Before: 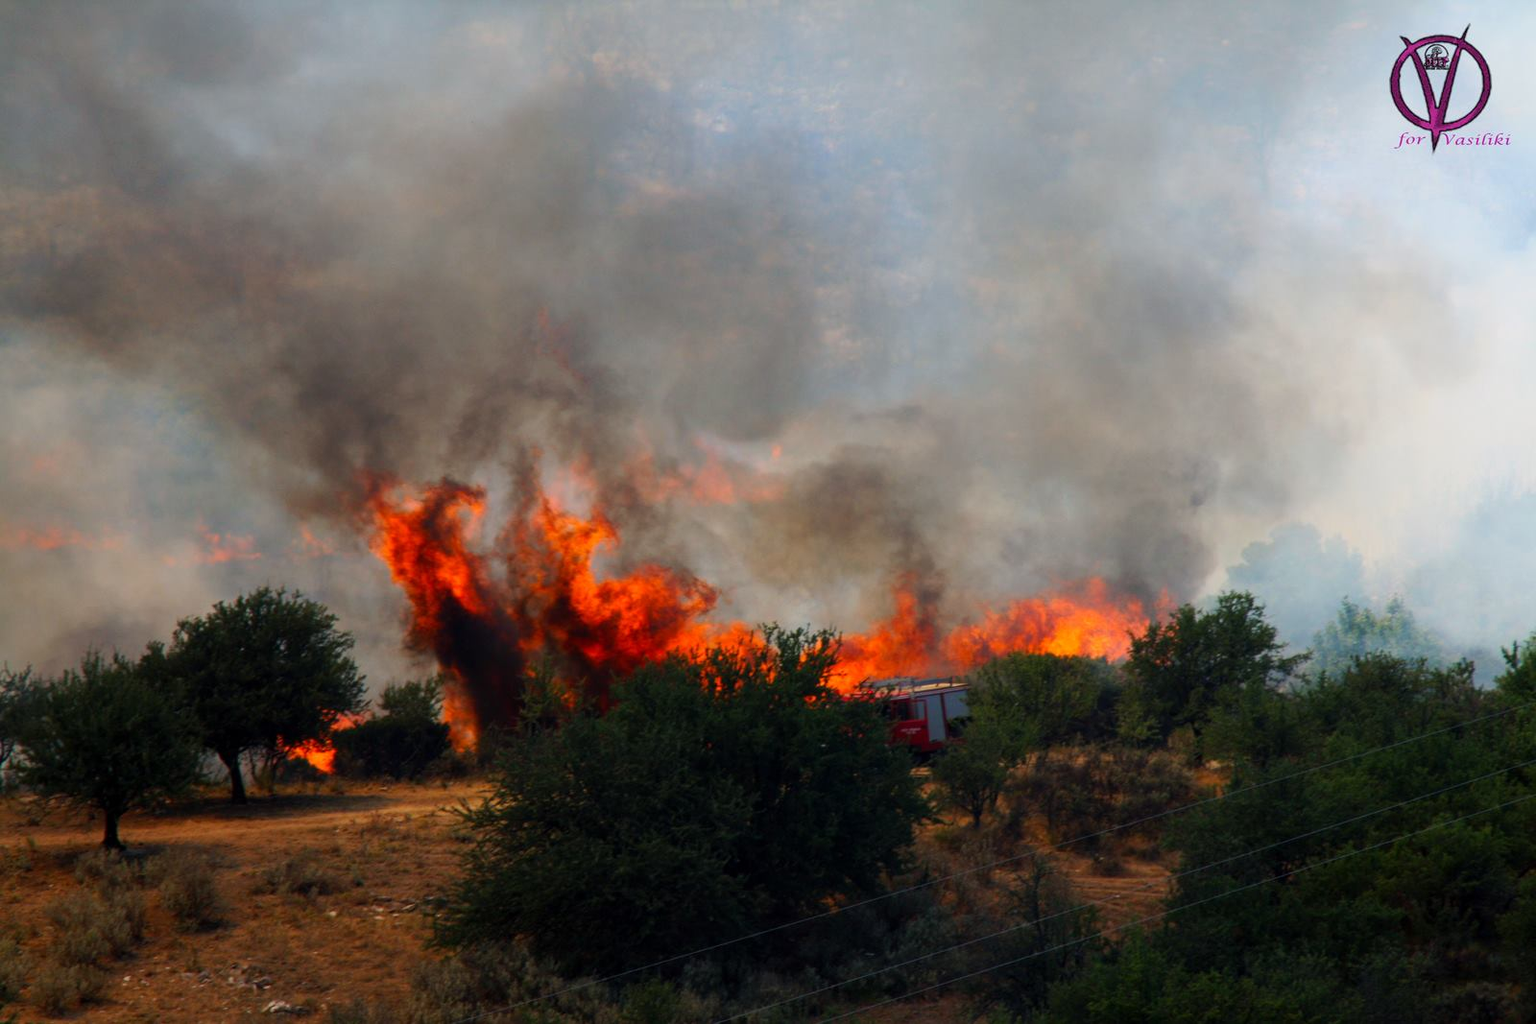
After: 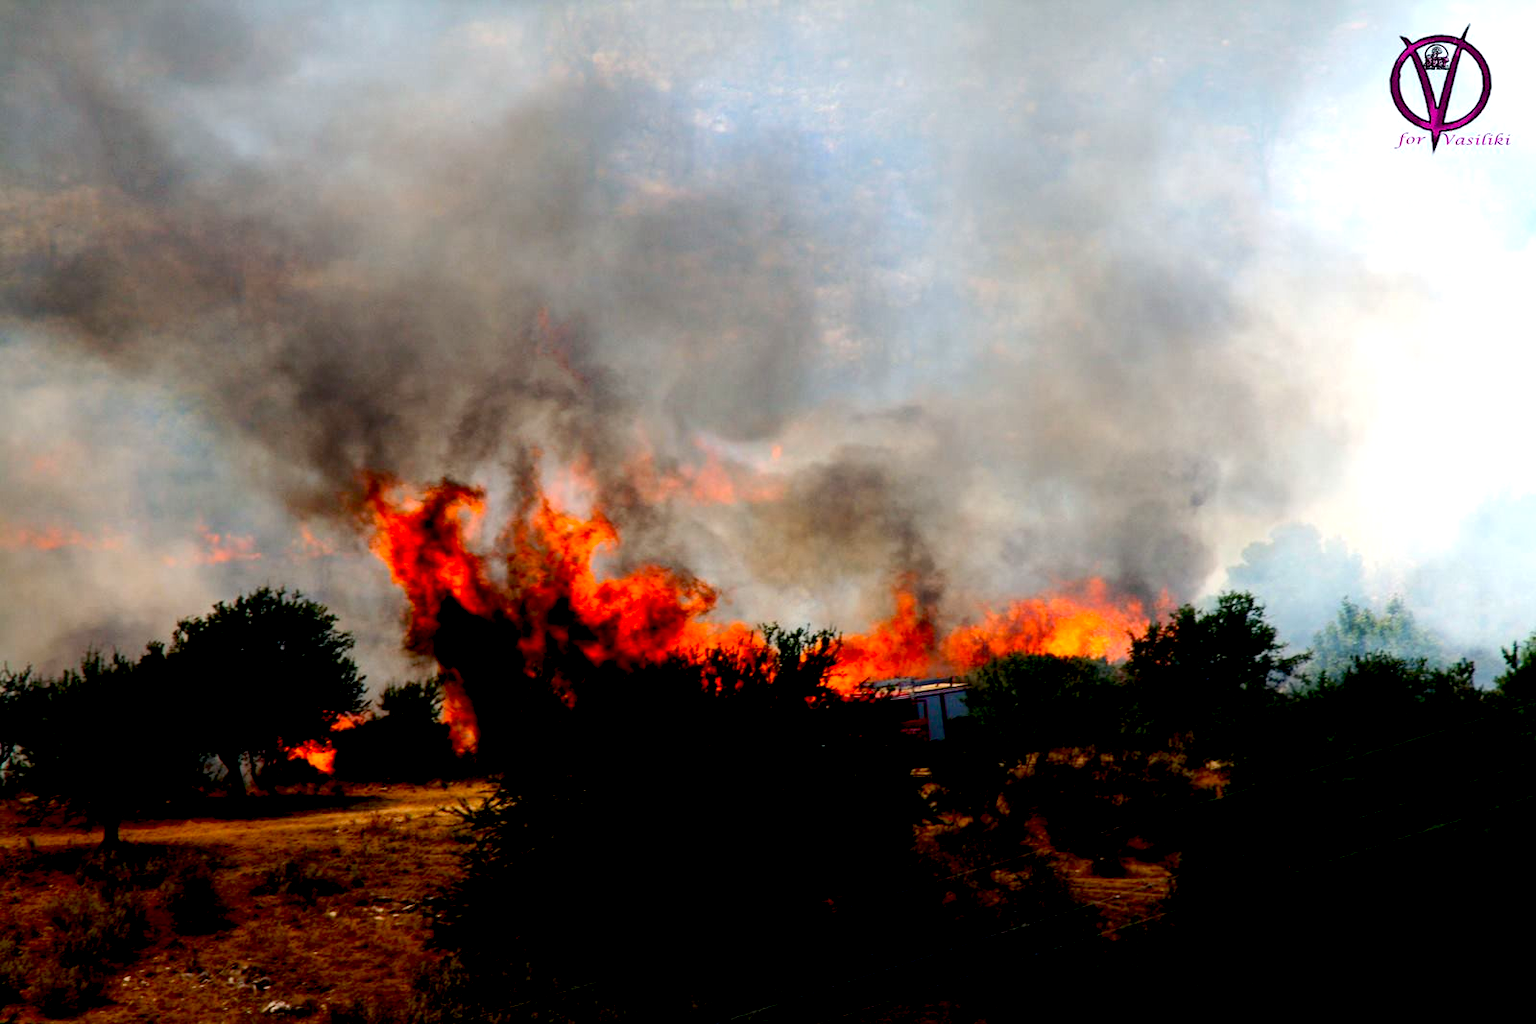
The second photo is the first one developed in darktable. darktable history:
exposure: black level correction 0.031, exposure 0.304 EV, compensate highlight preservation false
tone equalizer: -8 EV -0.417 EV, -7 EV -0.389 EV, -6 EV -0.333 EV, -5 EV -0.222 EV, -3 EV 0.222 EV, -2 EV 0.333 EV, -1 EV 0.389 EV, +0 EV 0.417 EV, edges refinement/feathering 500, mask exposure compensation -1.25 EV, preserve details no
